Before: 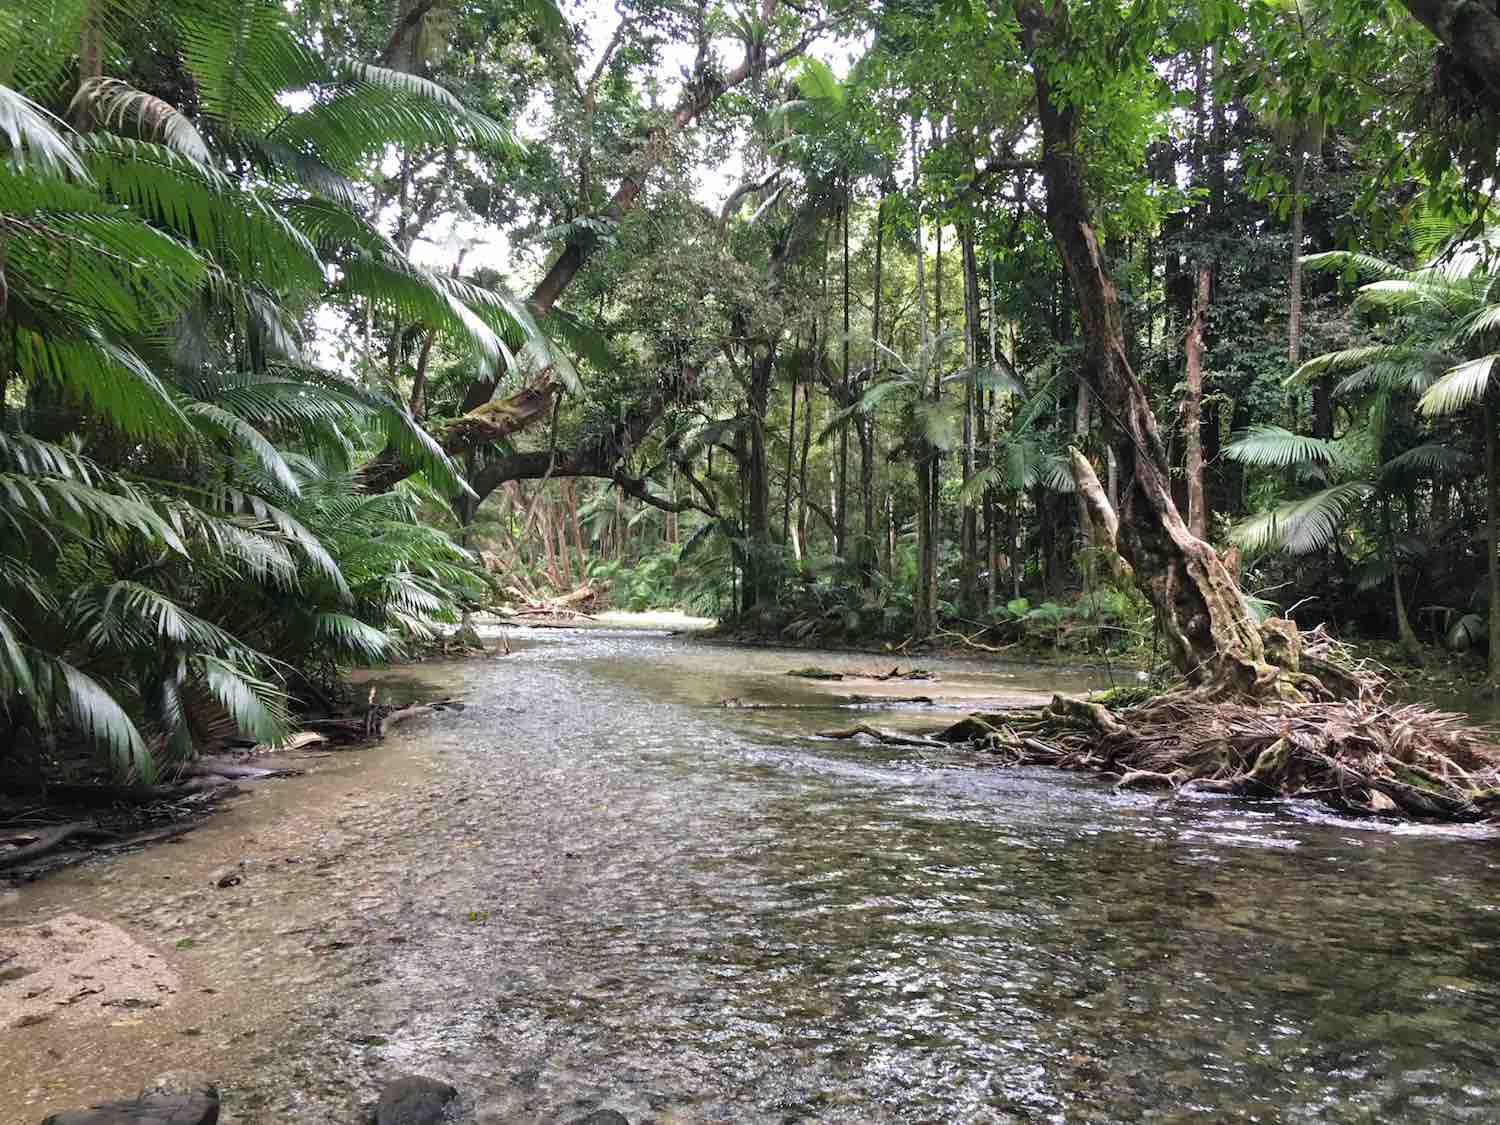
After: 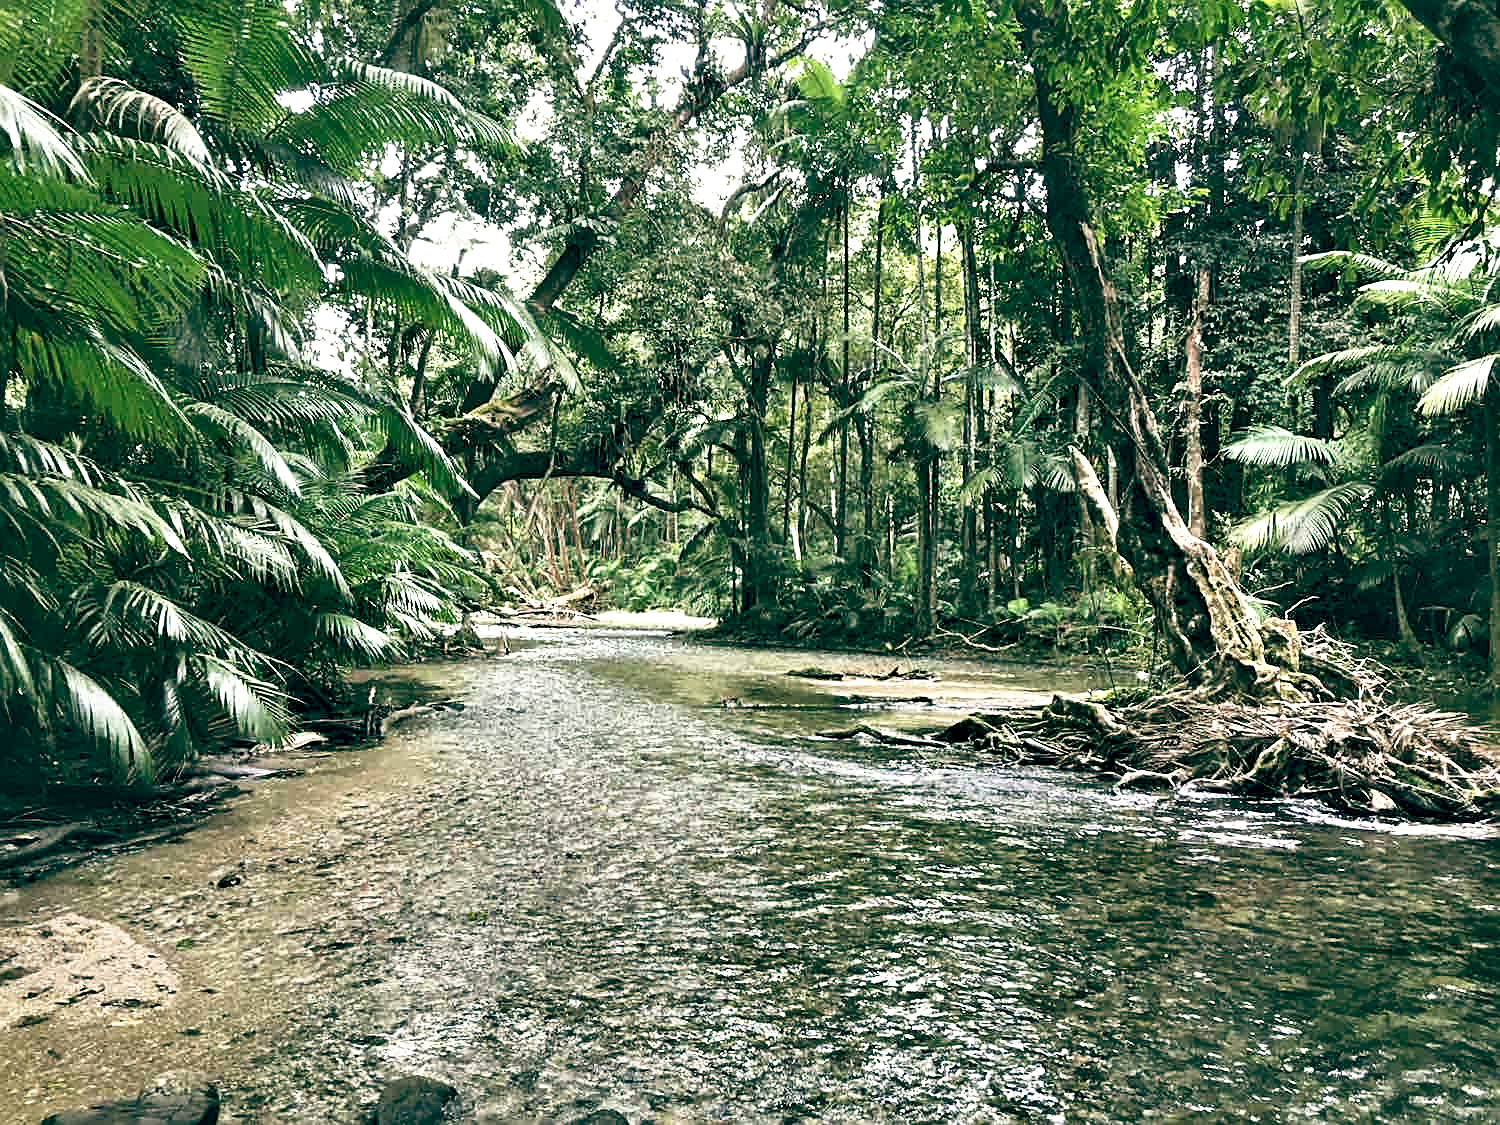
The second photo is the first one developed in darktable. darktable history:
contrast brightness saturation: saturation -0.05
color balance: lift [1.005, 0.99, 1.007, 1.01], gamma [1, 1.034, 1.032, 0.966], gain [0.873, 1.055, 1.067, 0.933]
base curve: curves: ch0 [(0, 0) (0.688, 0.865) (1, 1)], preserve colors none
sharpen: on, module defaults
contrast equalizer: y [[0.601, 0.6, 0.598, 0.598, 0.6, 0.601], [0.5 ×6], [0.5 ×6], [0 ×6], [0 ×6]]
